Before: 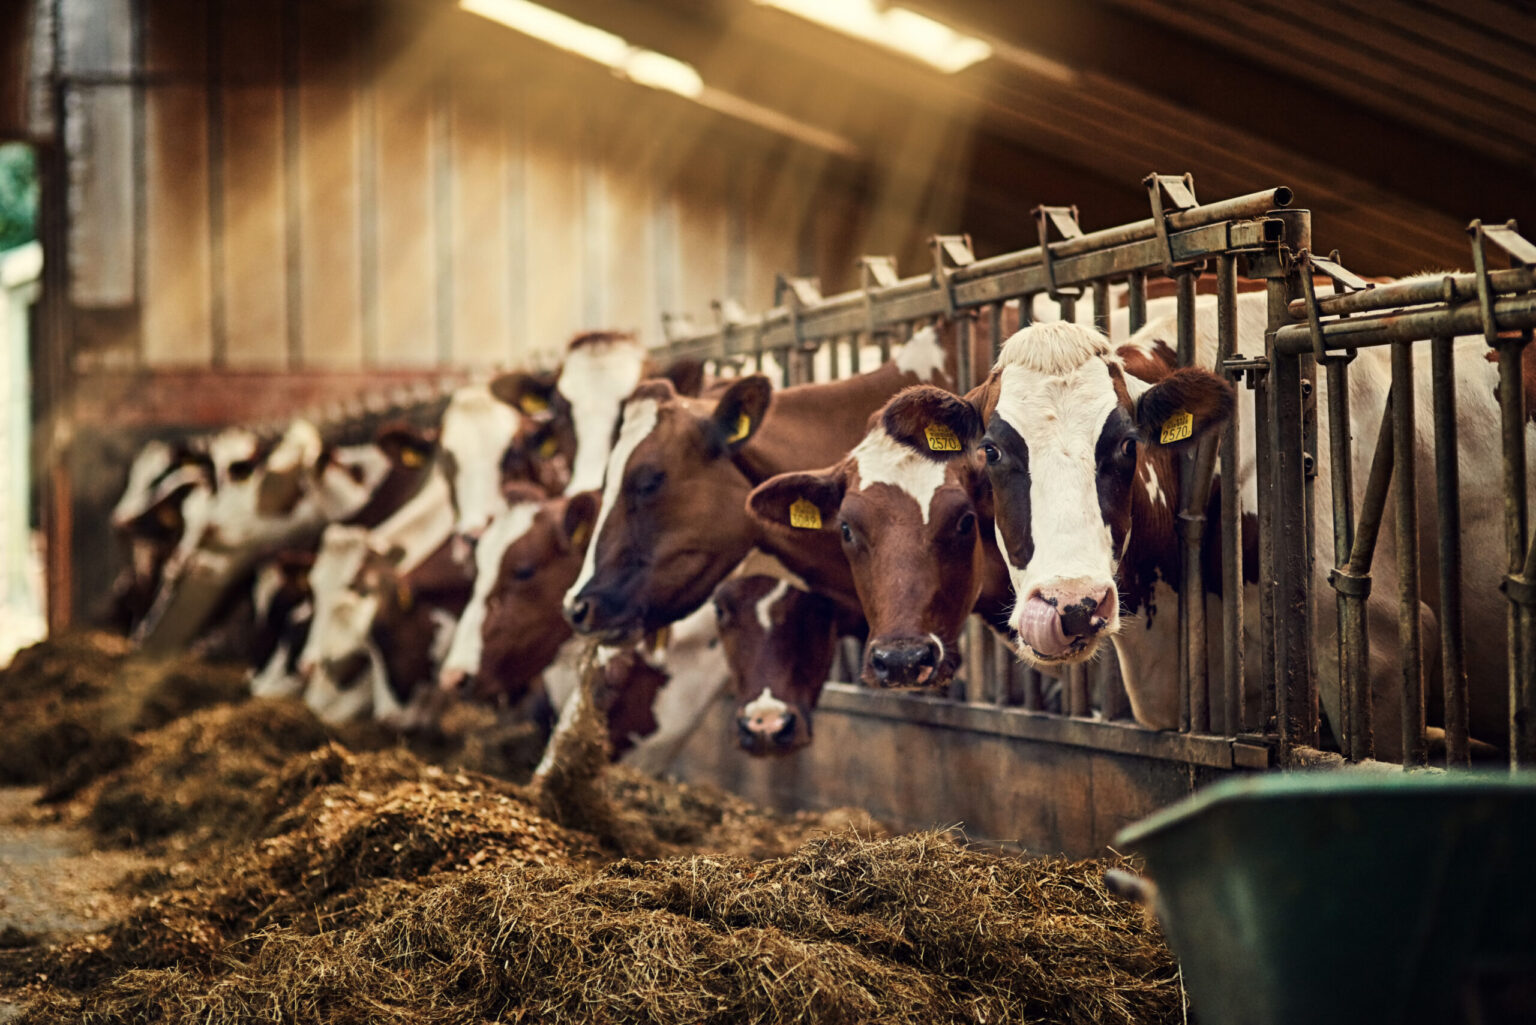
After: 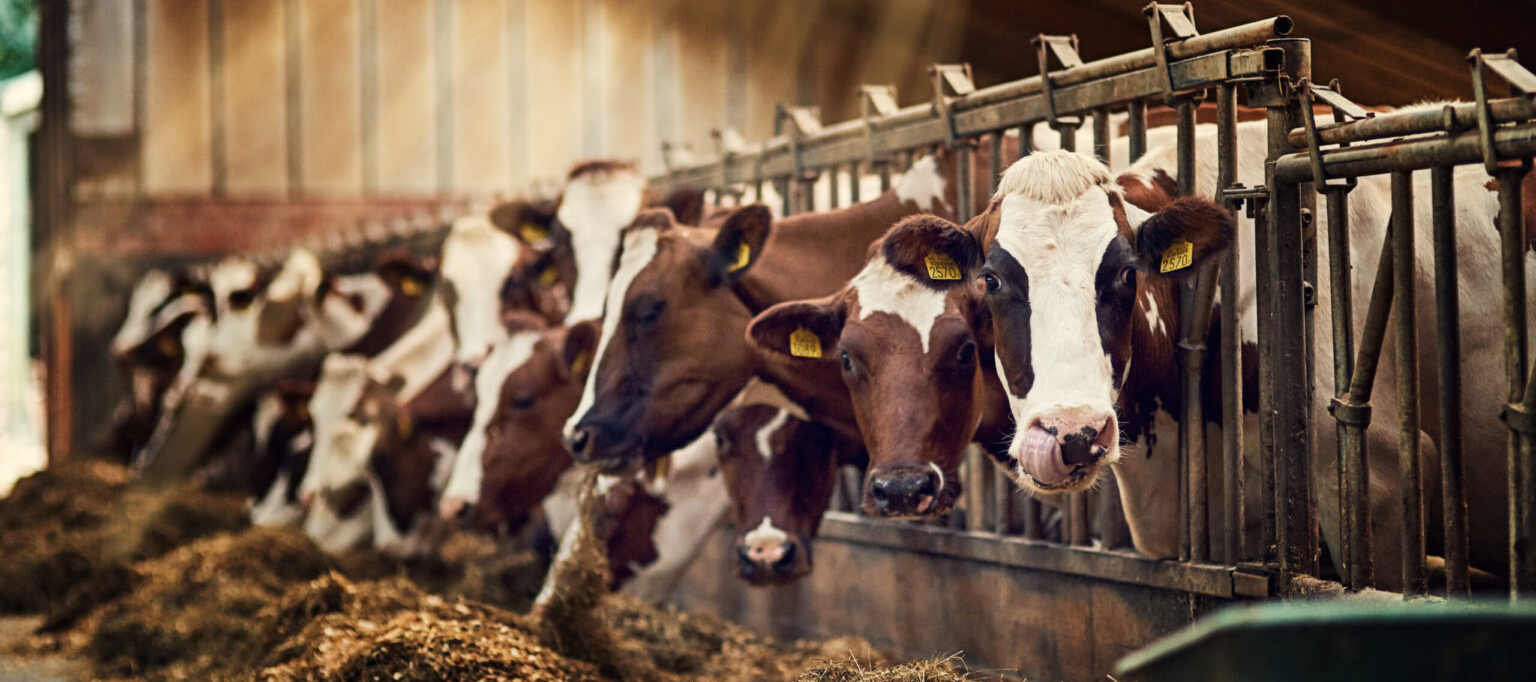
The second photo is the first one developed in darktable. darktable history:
white balance: red 1.004, blue 1.024
crop: top 16.727%, bottom 16.727%
